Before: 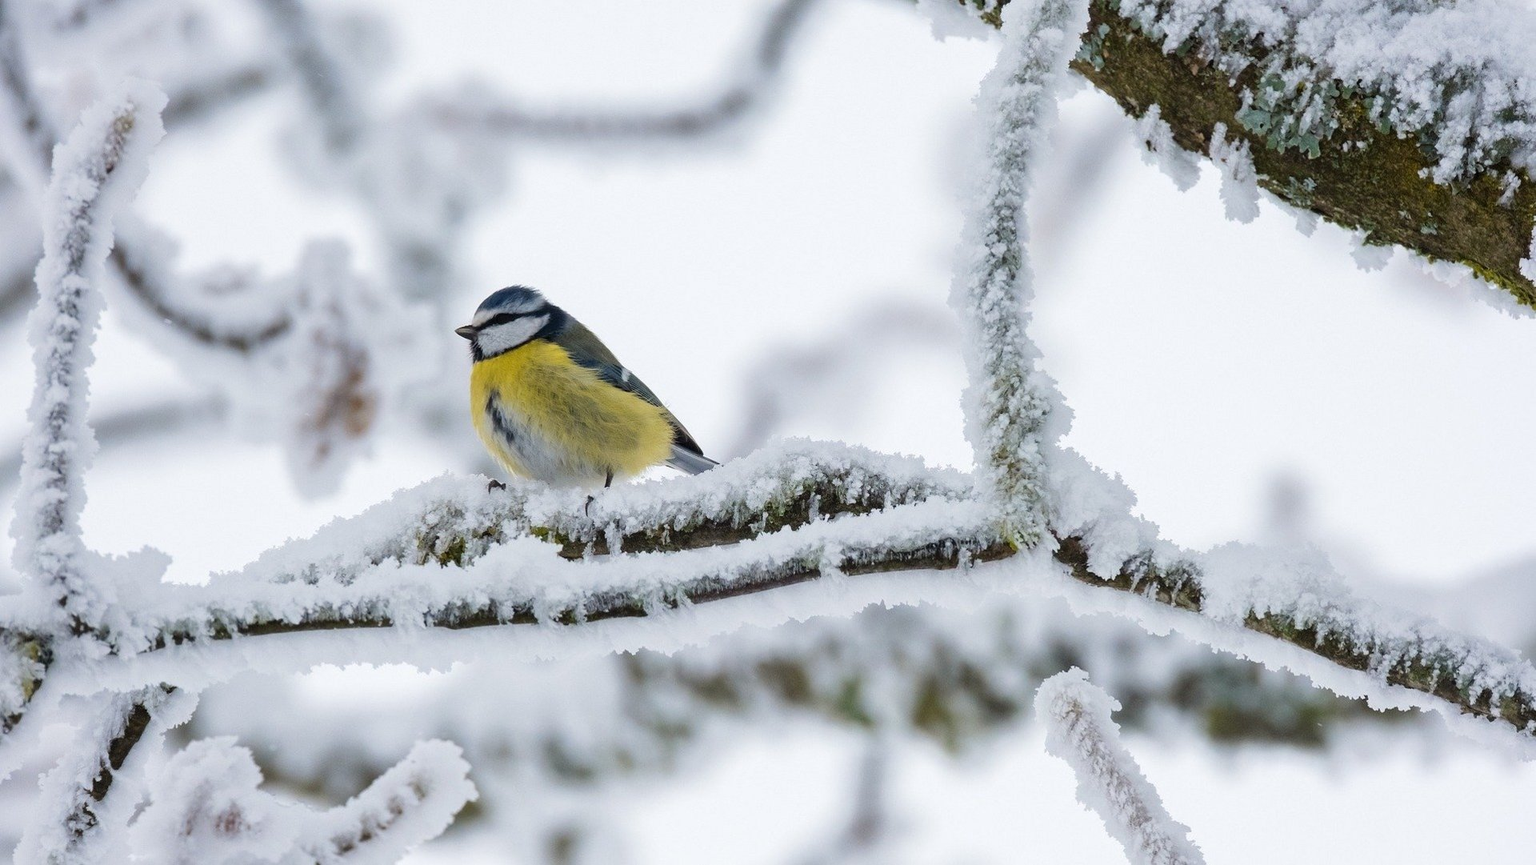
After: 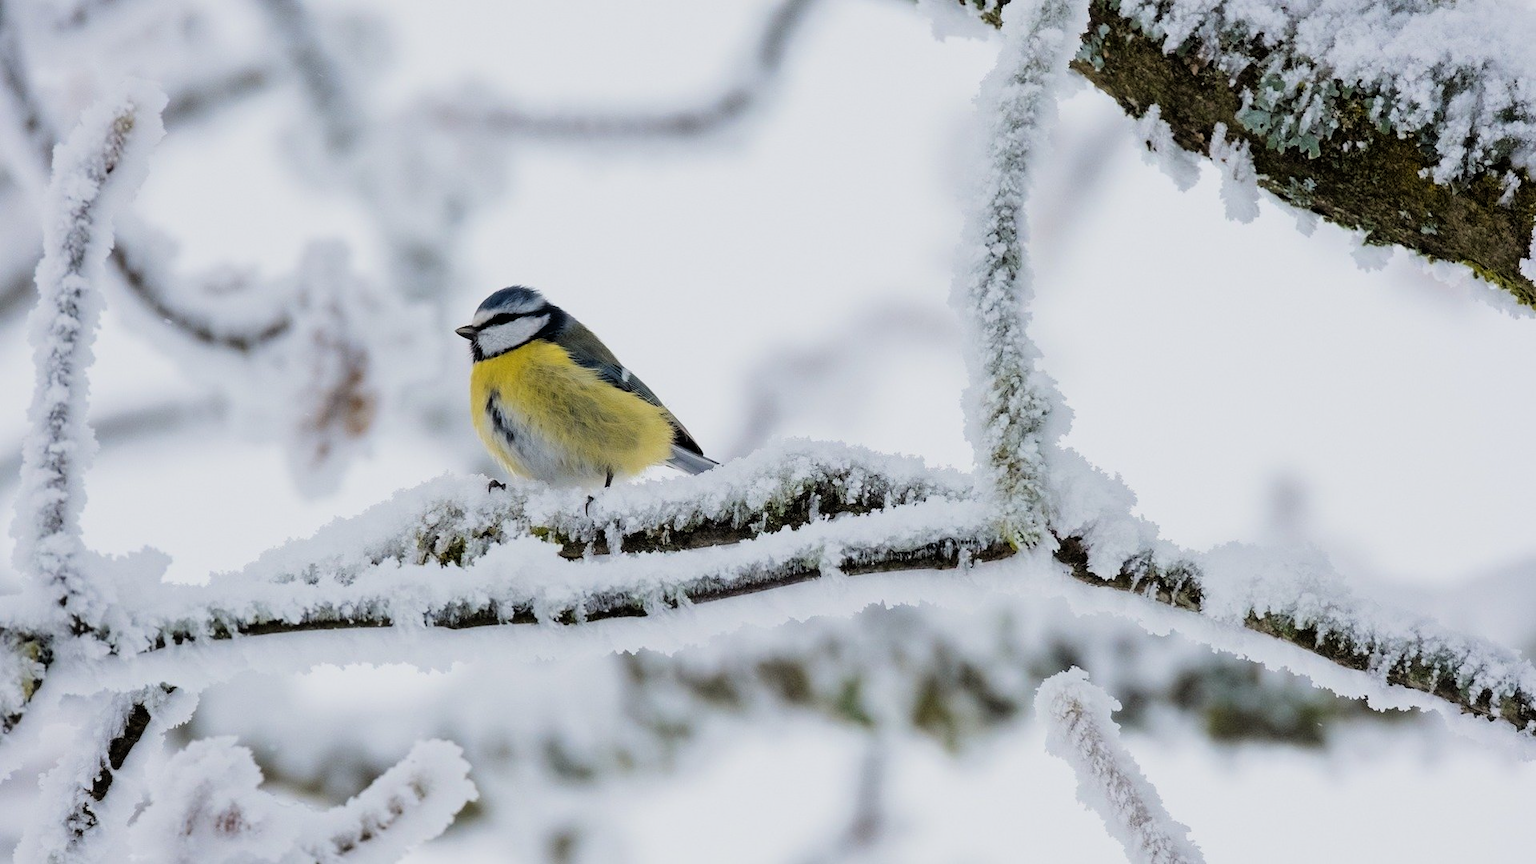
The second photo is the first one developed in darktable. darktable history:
filmic rgb: black relative exposure -7.97 EV, white relative exposure 4.05 EV, hardness 4.19, latitude 49.46%, contrast 1.101, color science v6 (2022)
